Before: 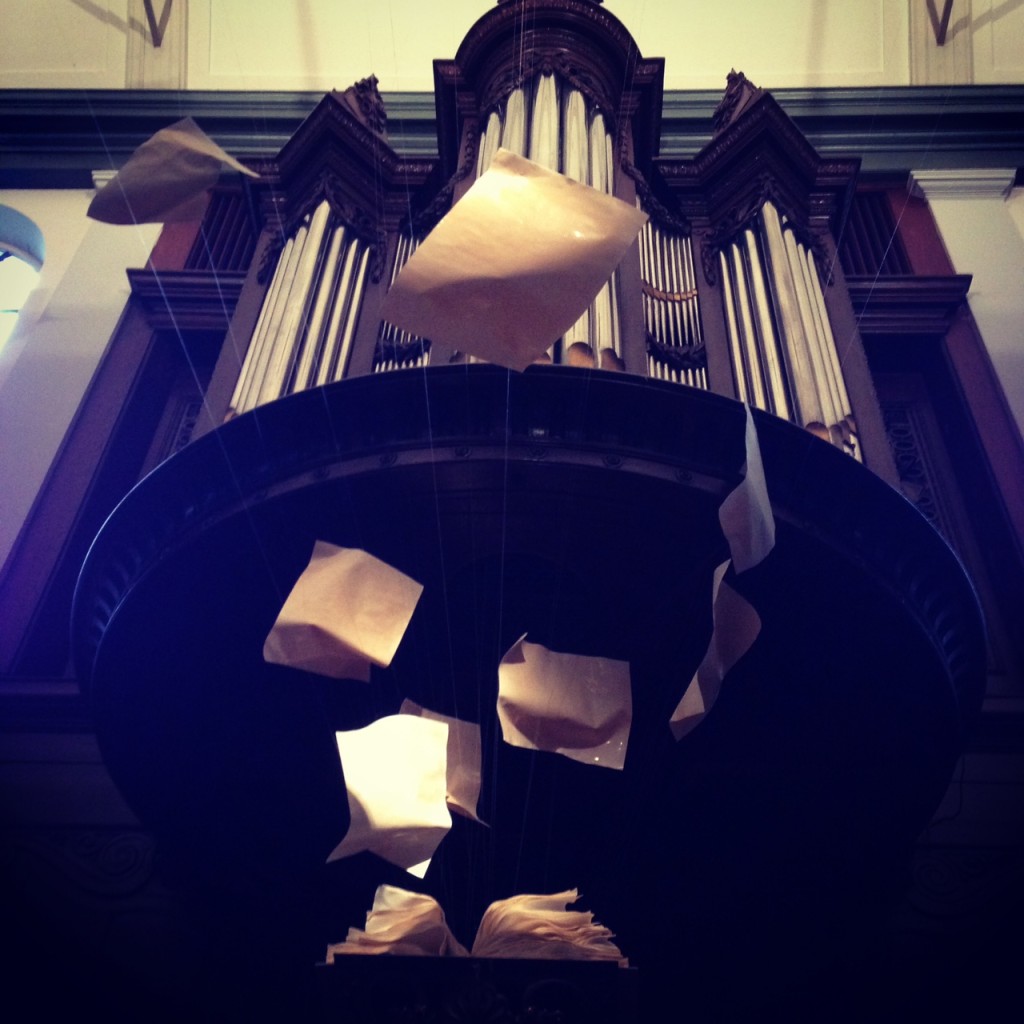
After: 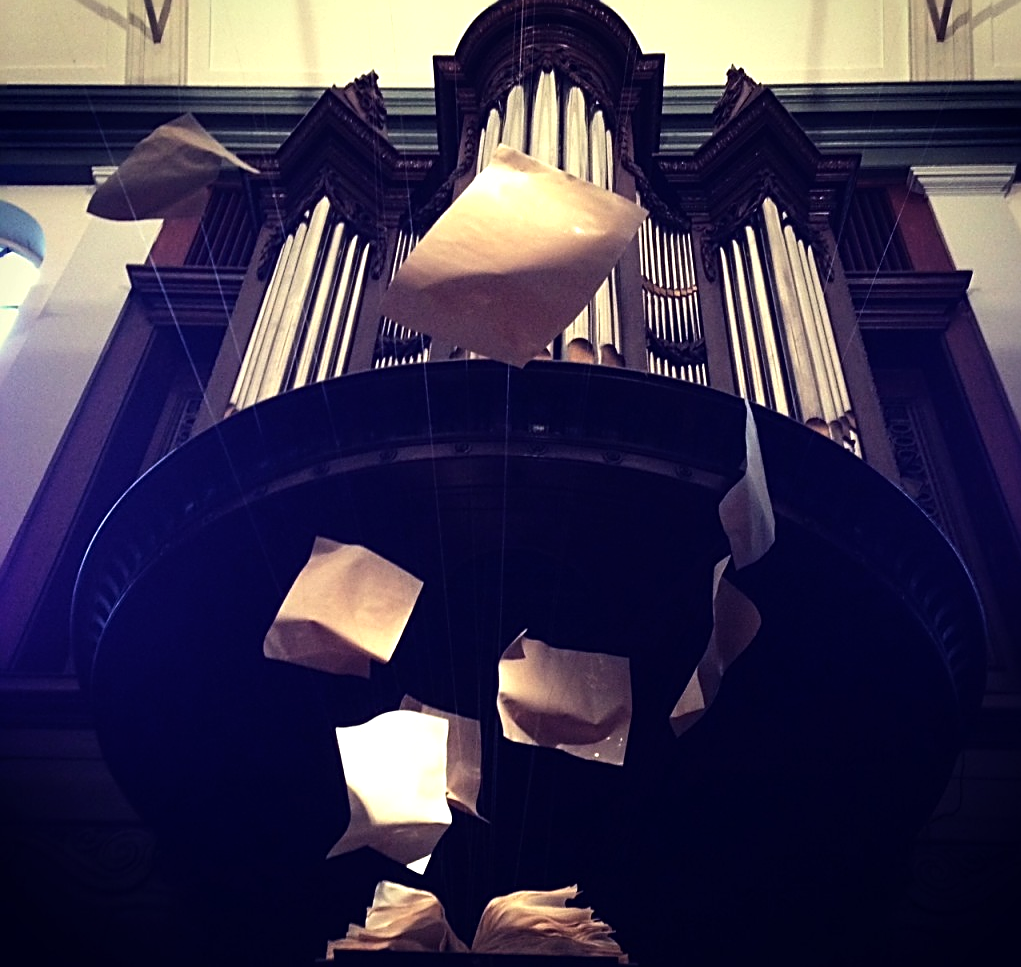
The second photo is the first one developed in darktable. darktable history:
crop: top 0.448%, right 0.264%, bottom 5.045%
sharpen: radius 2.543, amount 0.636
tone equalizer: -8 EV -0.417 EV, -7 EV -0.389 EV, -6 EV -0.333 EV, -5 EV -0.222 EV, -3 EV 0.222 EV, -2 EV 0.333 EV, -1 EV 0.389 EV, +0 EV 0.417 EV, edges refinement/feathering 500, mask exposure compensation -1.57 EV, preserve details no
contrast brightness saturation: saturation -0.05
